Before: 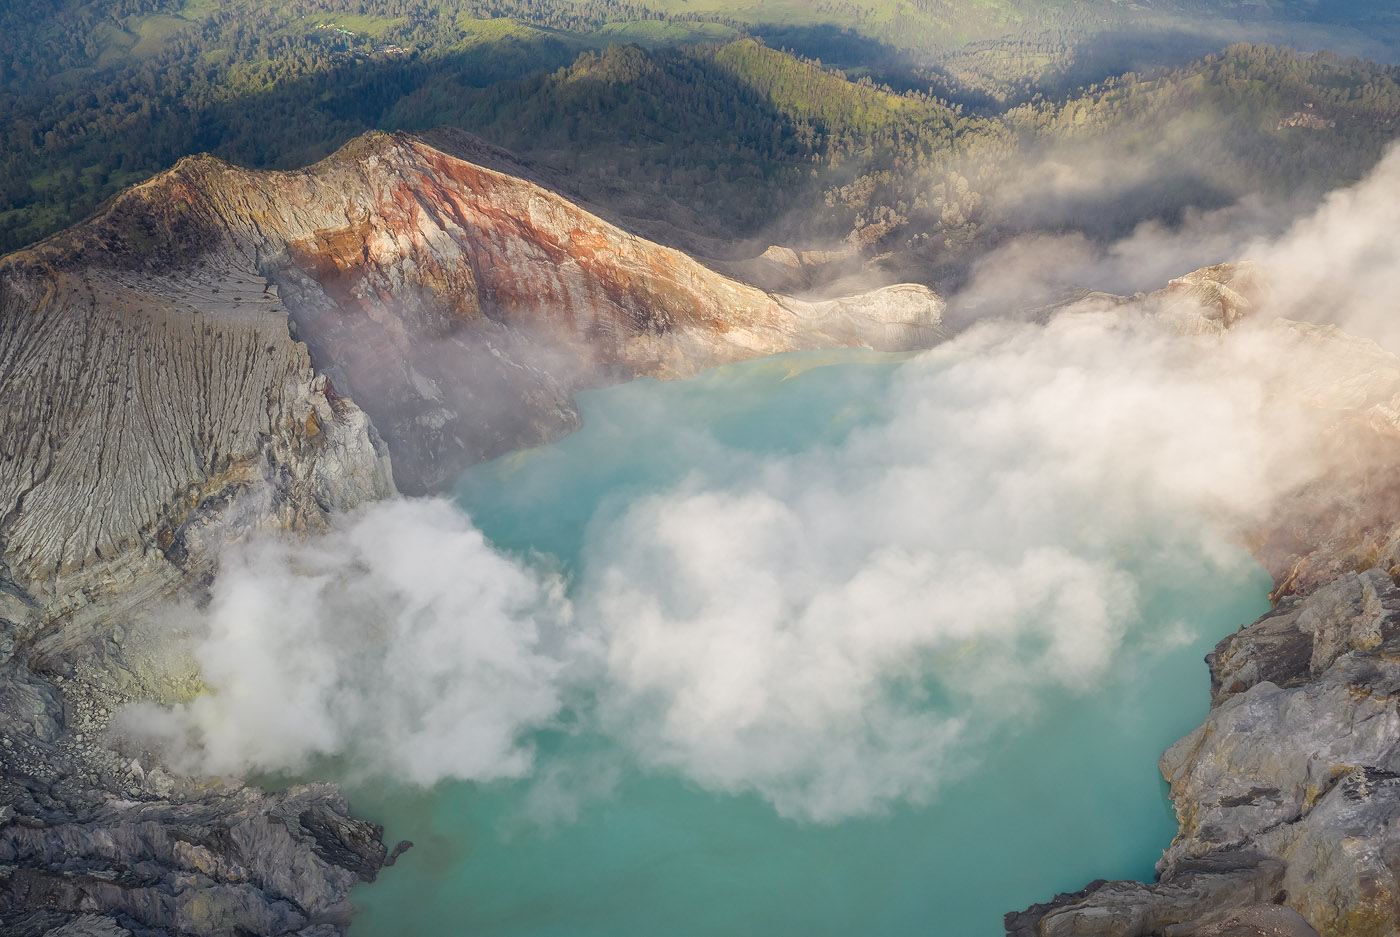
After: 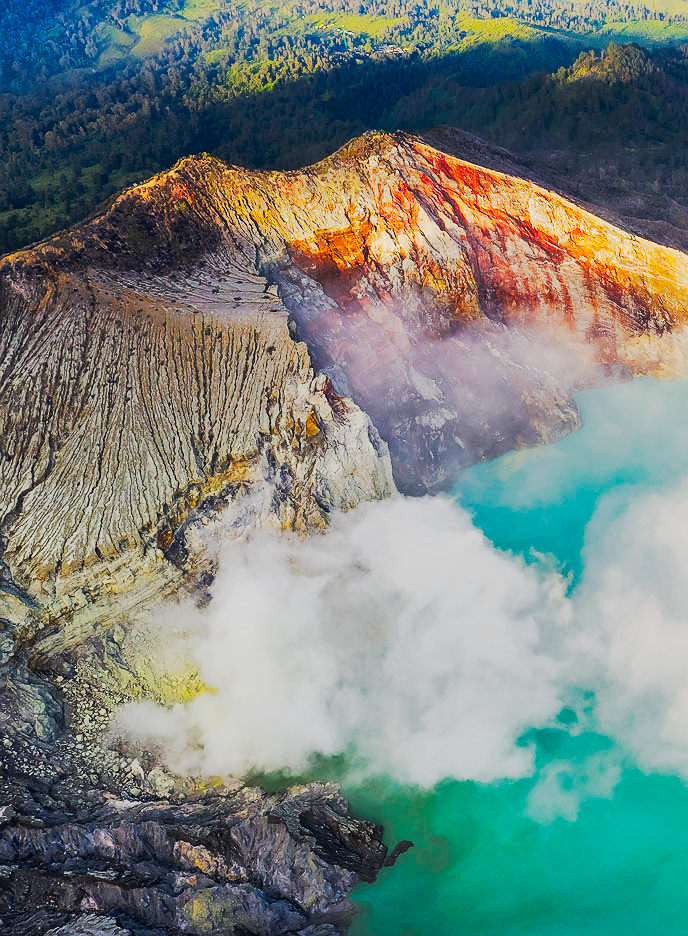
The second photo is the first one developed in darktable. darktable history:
crop and rotate: left 0%, top 0%, right 50.845%
tone curve: curves: ch0 [(0, 0) (0.003, 0.002) (0.011, 0.002) (0.025, 0.002) (0.044, 0.007) (0.069, 0.014) (0.1, 0.026) (0.136, 0.04) (0.177, 0.061) (0.224, 0.1) (0.277, 0.151) (0.335, 0.198) (0.399, 0.272) (0.468, 0.387) (0.543, 0.553) (0.623, 0.716) (0.709, 0.8) (0.801, 0.855) (0.898, 0.897) (1, 1)], preserve colors none
sharpen: radius 1
color balance rgb: perceptual saturation grading › global saturation 25%, perceptual brilliance grading › mid-tones 10%, perceptual brilliance grading › shadows 15%, global vibrance 20%
shadows and highlights: shadows 60, soften with gaussian
